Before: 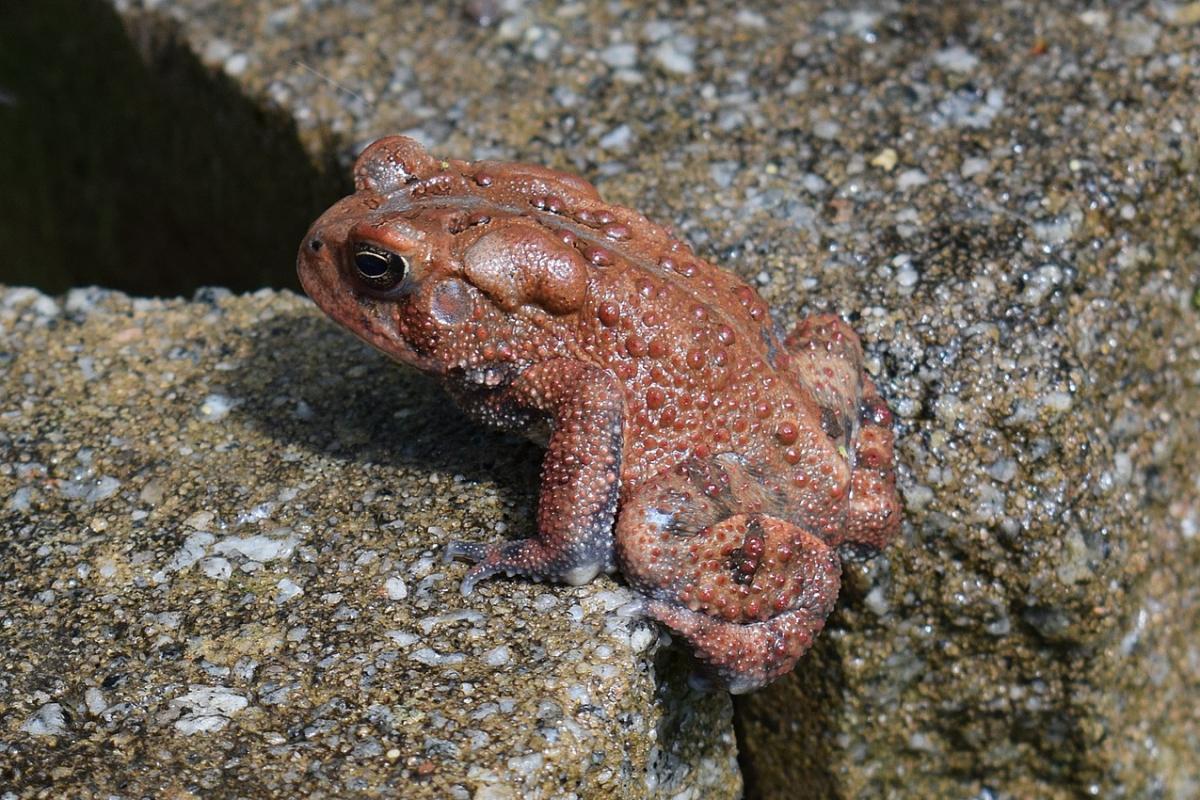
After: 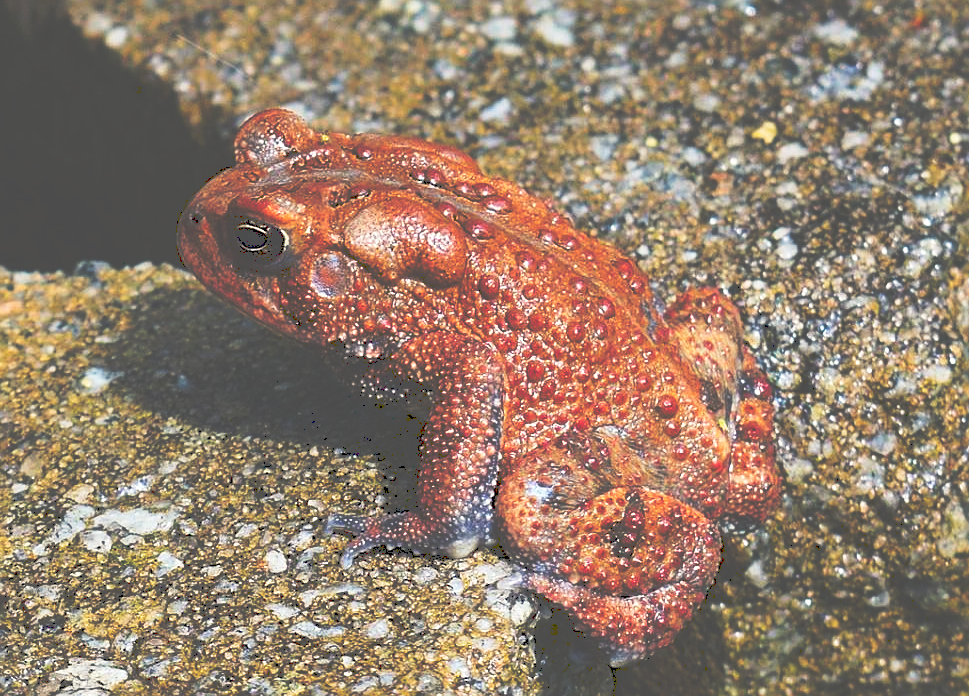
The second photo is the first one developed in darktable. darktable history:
crop: left 10.004%, top 3.472%, right 9.239%, bottom 9.485%
color balance rgb: highlights gain › chroma 3.049%, highlights gain › hue 78.72°, linear chroma grading › global chroma 8.751%, perceptual saturation grading › global saturation 30.395%, global vibrance 20%
tone curve: curves: ch0 [(0, 0) (0.003, 0.319) (0.011, 0.319) (0.025, 0.323) (0.044, 0.323) (0.069, 0.327) (0.1, 0.33) (0.136, 0.338) (0.177, 0.348) (0.224, 0.361) (0.277, 0.374) (0.335, 0.398) (0.399, 0.444) (0.468, 0.516) (0.543, 0.595) (0.623, 0.694) (0.709, 0.793) (0.801, 0.883) (0.898, 0.942) (1, 1)], preserve colors none
sharpen: on, module defaults
exposure: exposure 0.203 EV, compensate exposure bias true, compensate highlight preservation false
